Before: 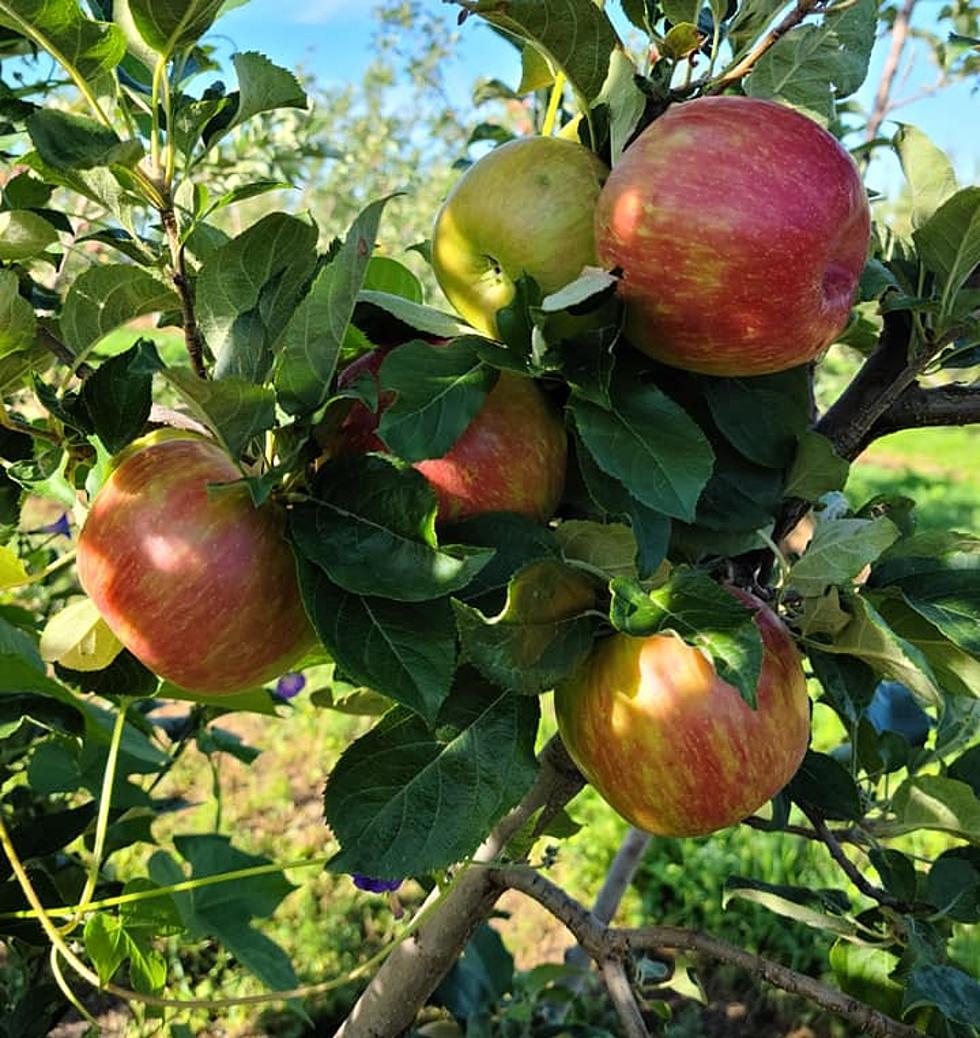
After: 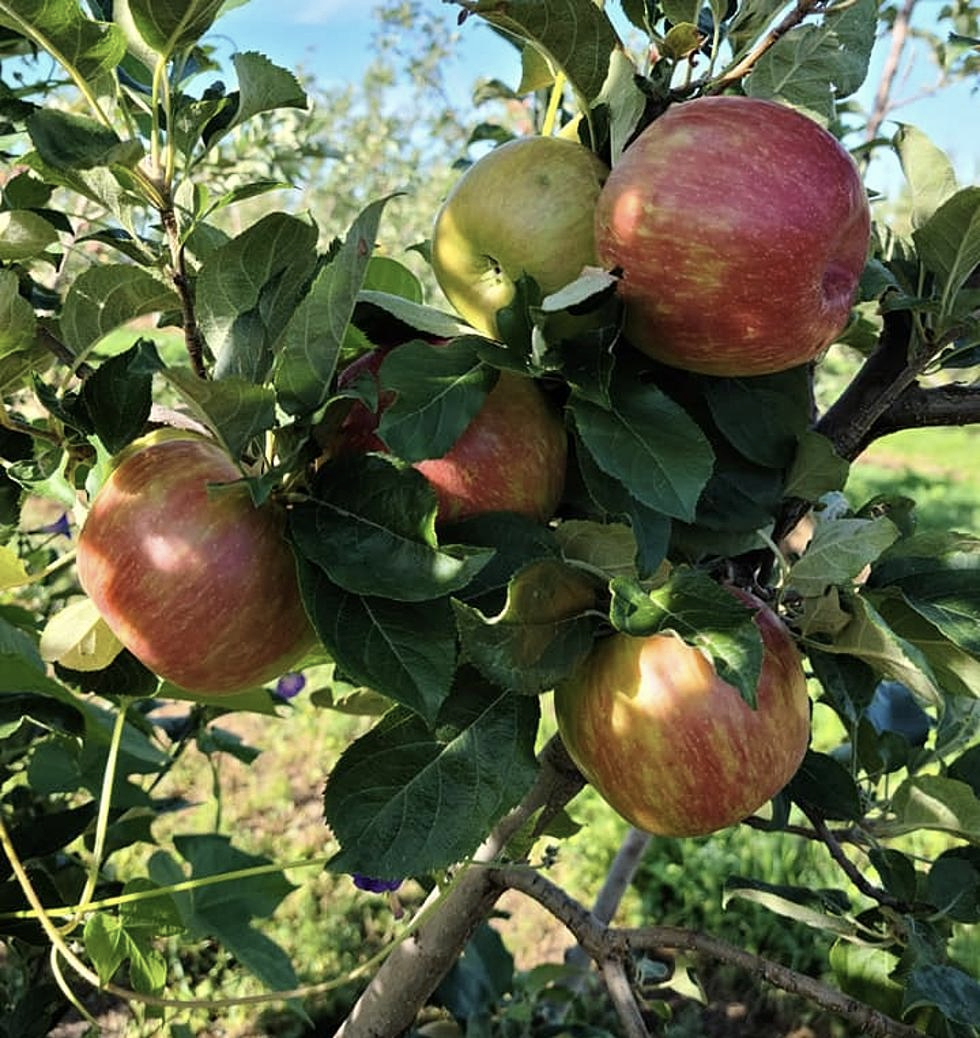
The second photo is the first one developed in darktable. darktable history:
contrast brightness saturation: contrast 0.056, brightness -0.013, saturation -0.248
